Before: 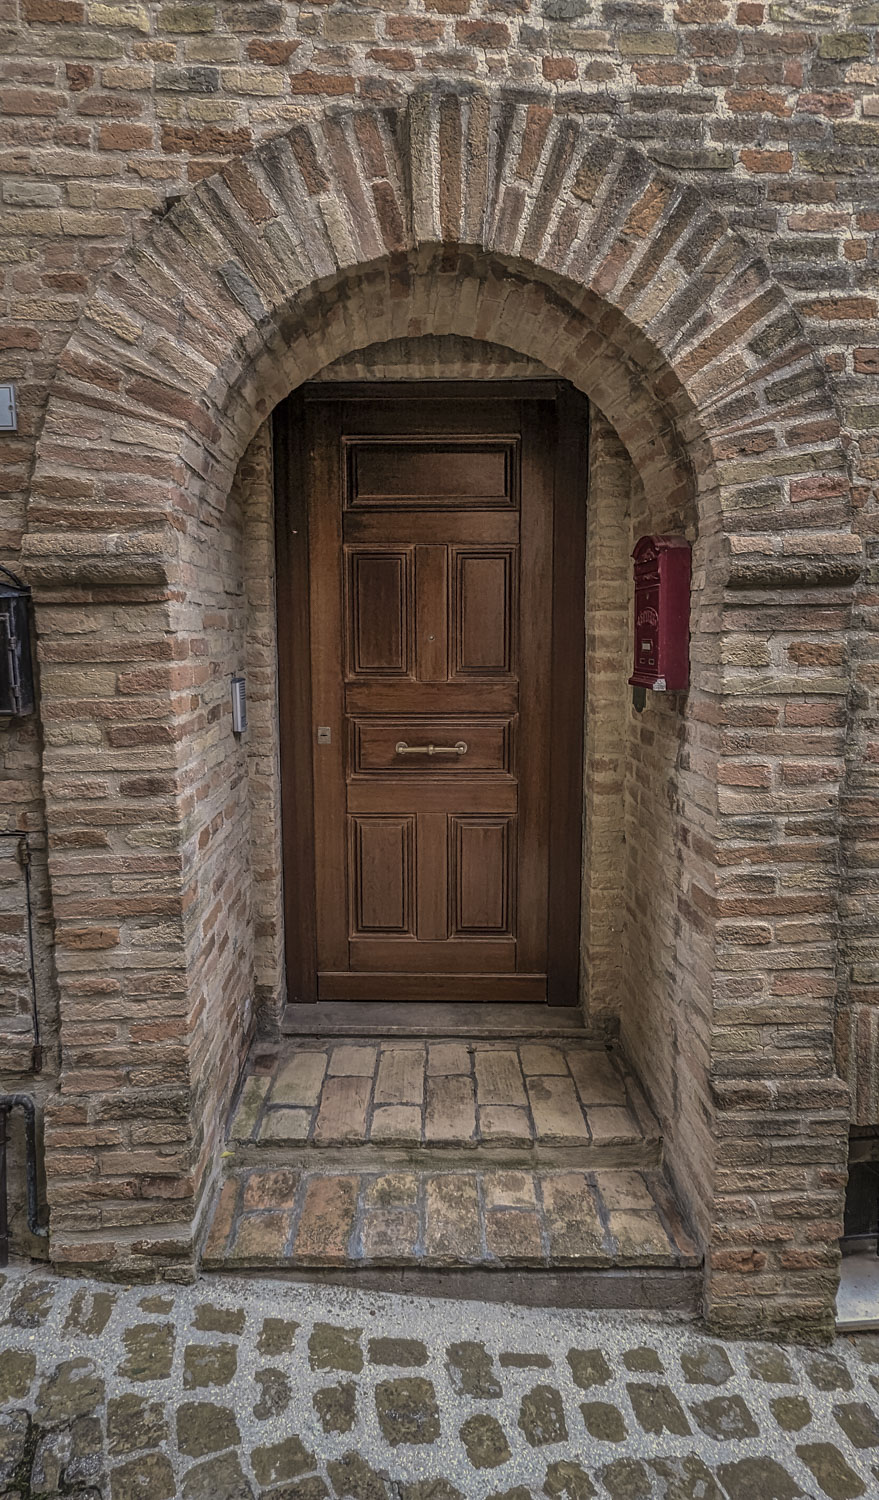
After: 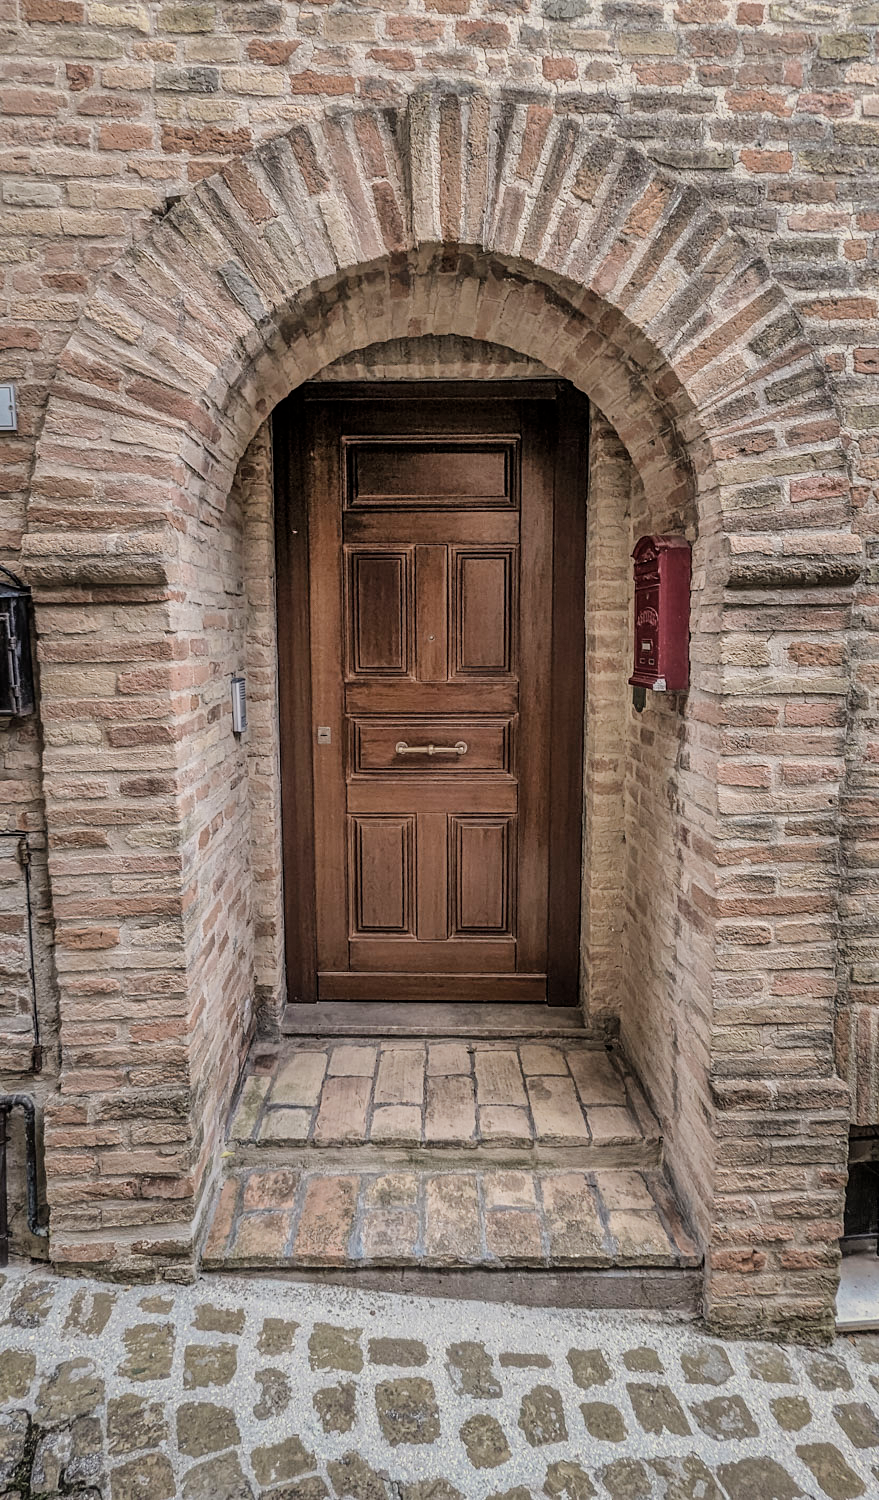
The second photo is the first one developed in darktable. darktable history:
contrast brightness saturation: contrast 0.06, brightness -0.01, saturation -0.23
exposure: black level correction 0, exposure 1 EV, compensate highlight preservation false
filmic rgb: black relative exposure -7.65 EV, white relative exposure 4.56 EV, hardness 3.61
